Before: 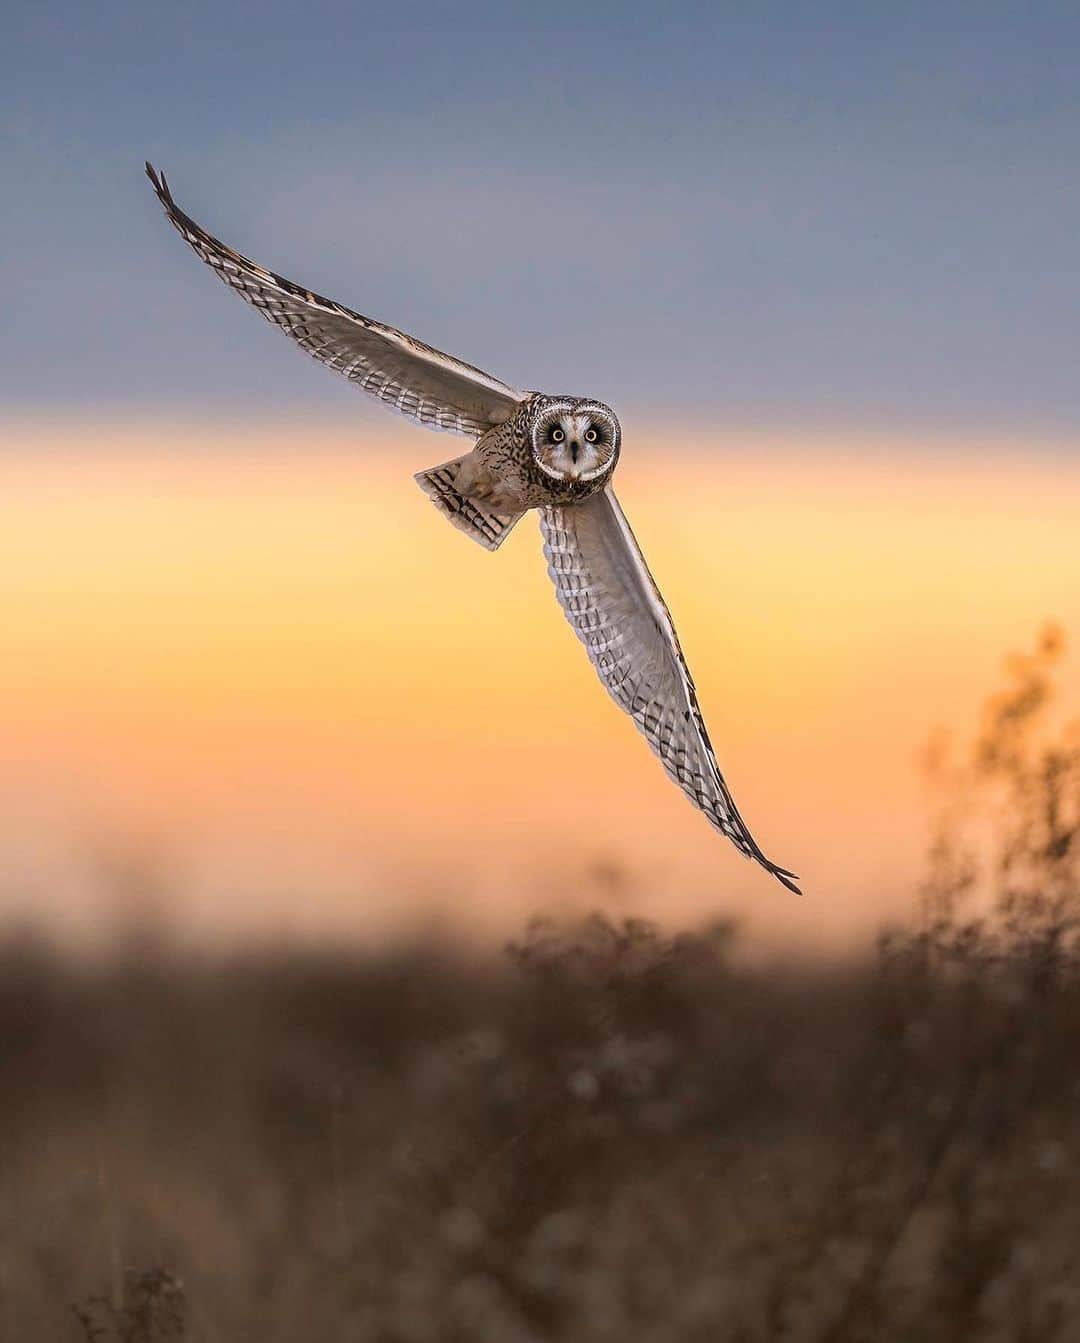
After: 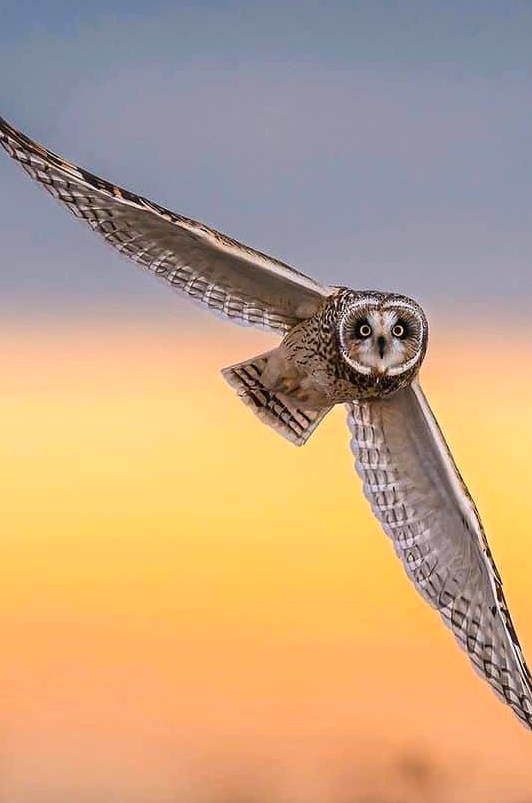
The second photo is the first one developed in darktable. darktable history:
crop: left 17.956%, top 7.824%, right 32.704%, bottom 32.355%
contrast brightness saturation: contrast 0.085, saturation 0.204
